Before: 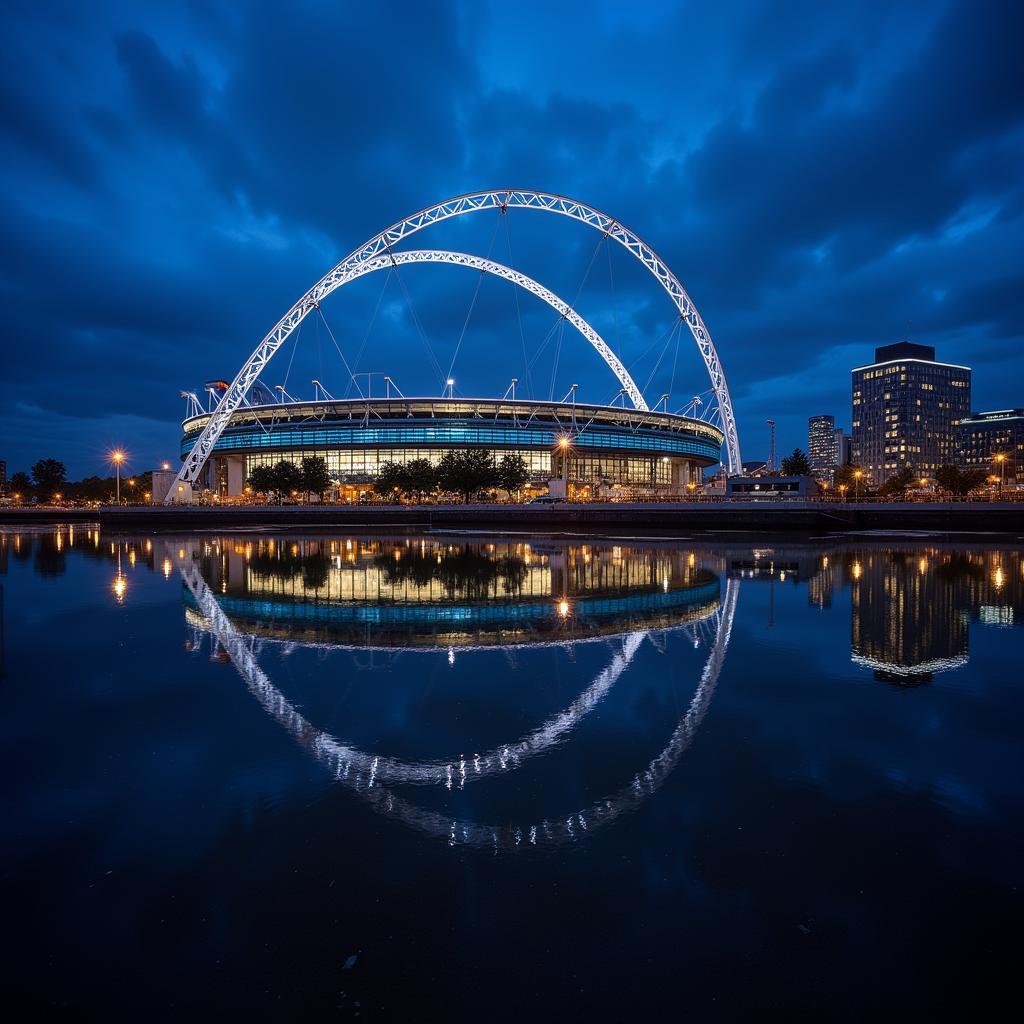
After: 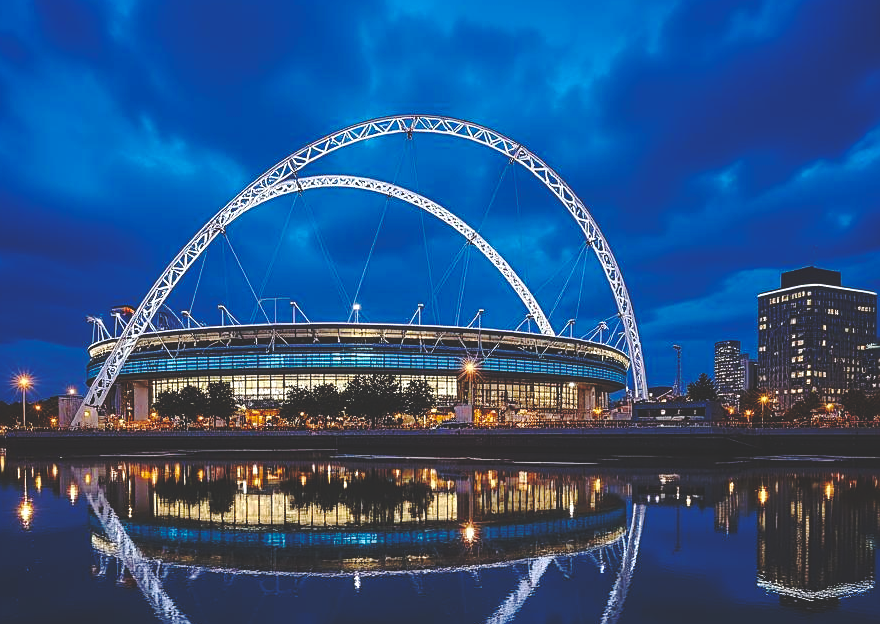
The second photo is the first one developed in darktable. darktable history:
sharpen: on, module defaults
color balance rgb: perceptual saturation grading › global saturation 17.192%
base curve: curves: ch0 [(0, 0.024) (0.055, 0.065) (0.121, 0.166) (0.236, 0.319) (0.693, 0.726) (1, 1)], preserve colors none
crop and rotate: left 9.235%, top 7.357%, right 4.815%, bottom 31.682%
